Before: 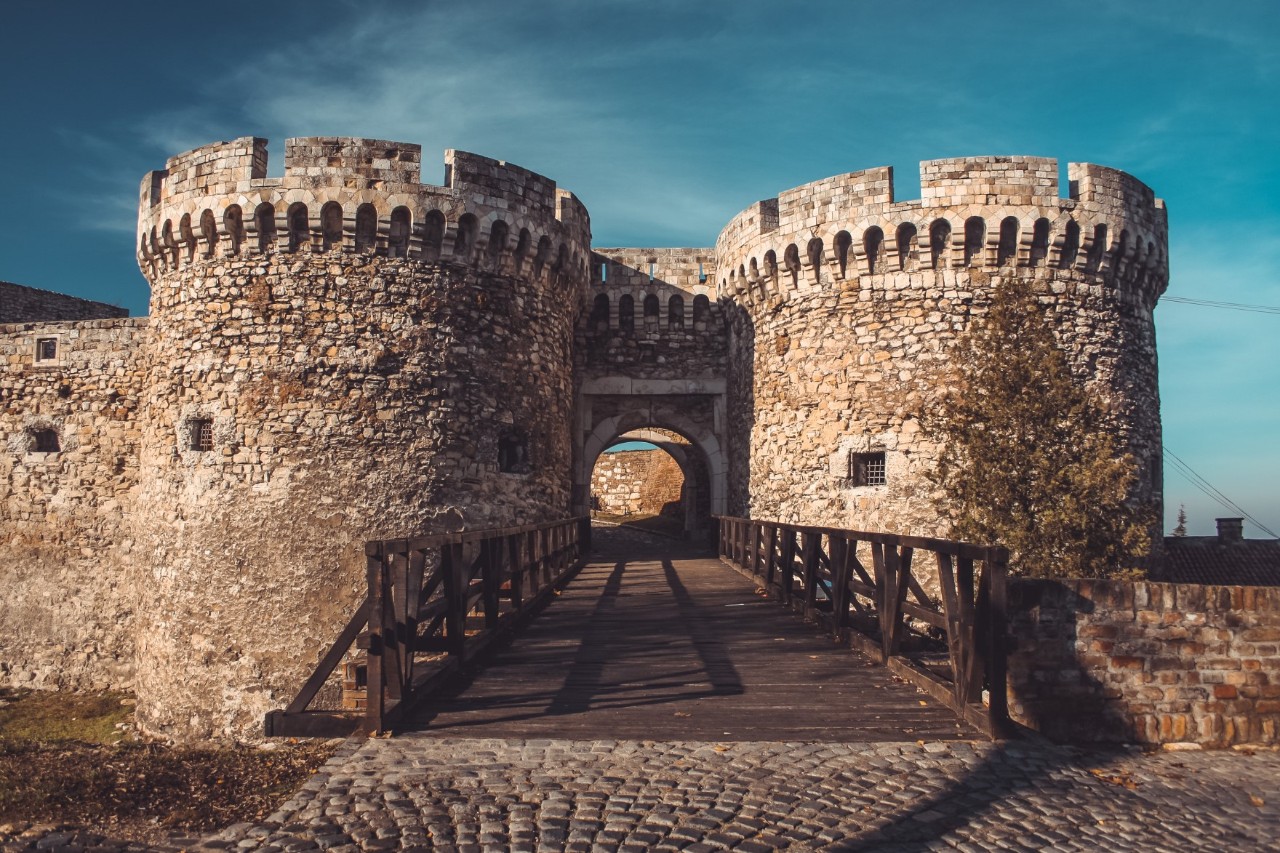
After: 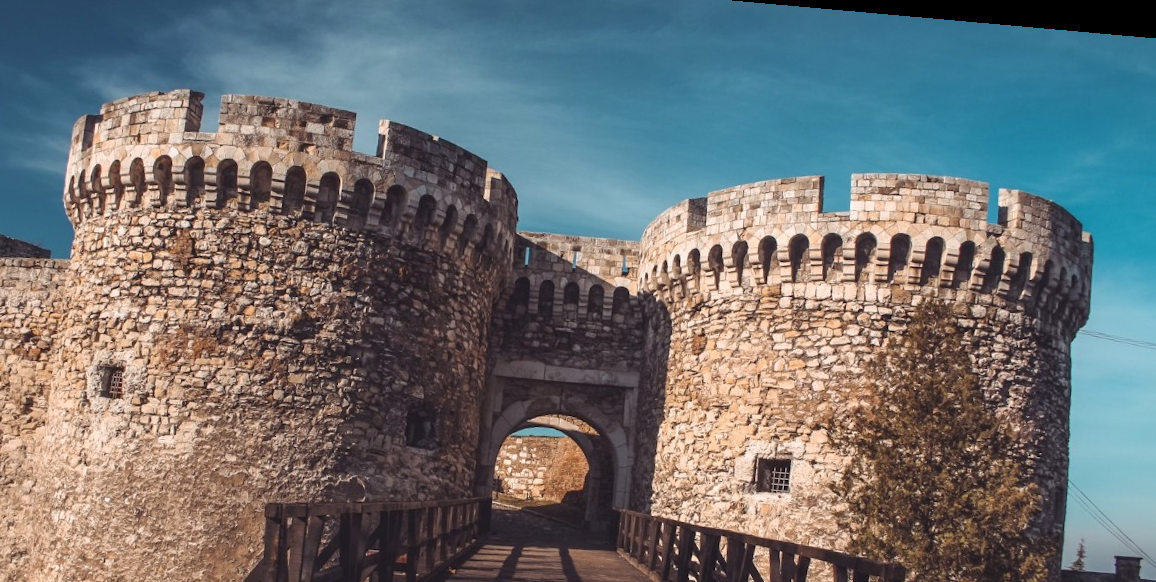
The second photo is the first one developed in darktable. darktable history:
color balance: output saturation 98.5%
white balance: red 1.009, blue 1.027
crop and rotate: left 9.345%, top 7.22%, right 4.982%, bottom 32.331%
rotate and perspective: rotation 5.12°, automatic cropping off
